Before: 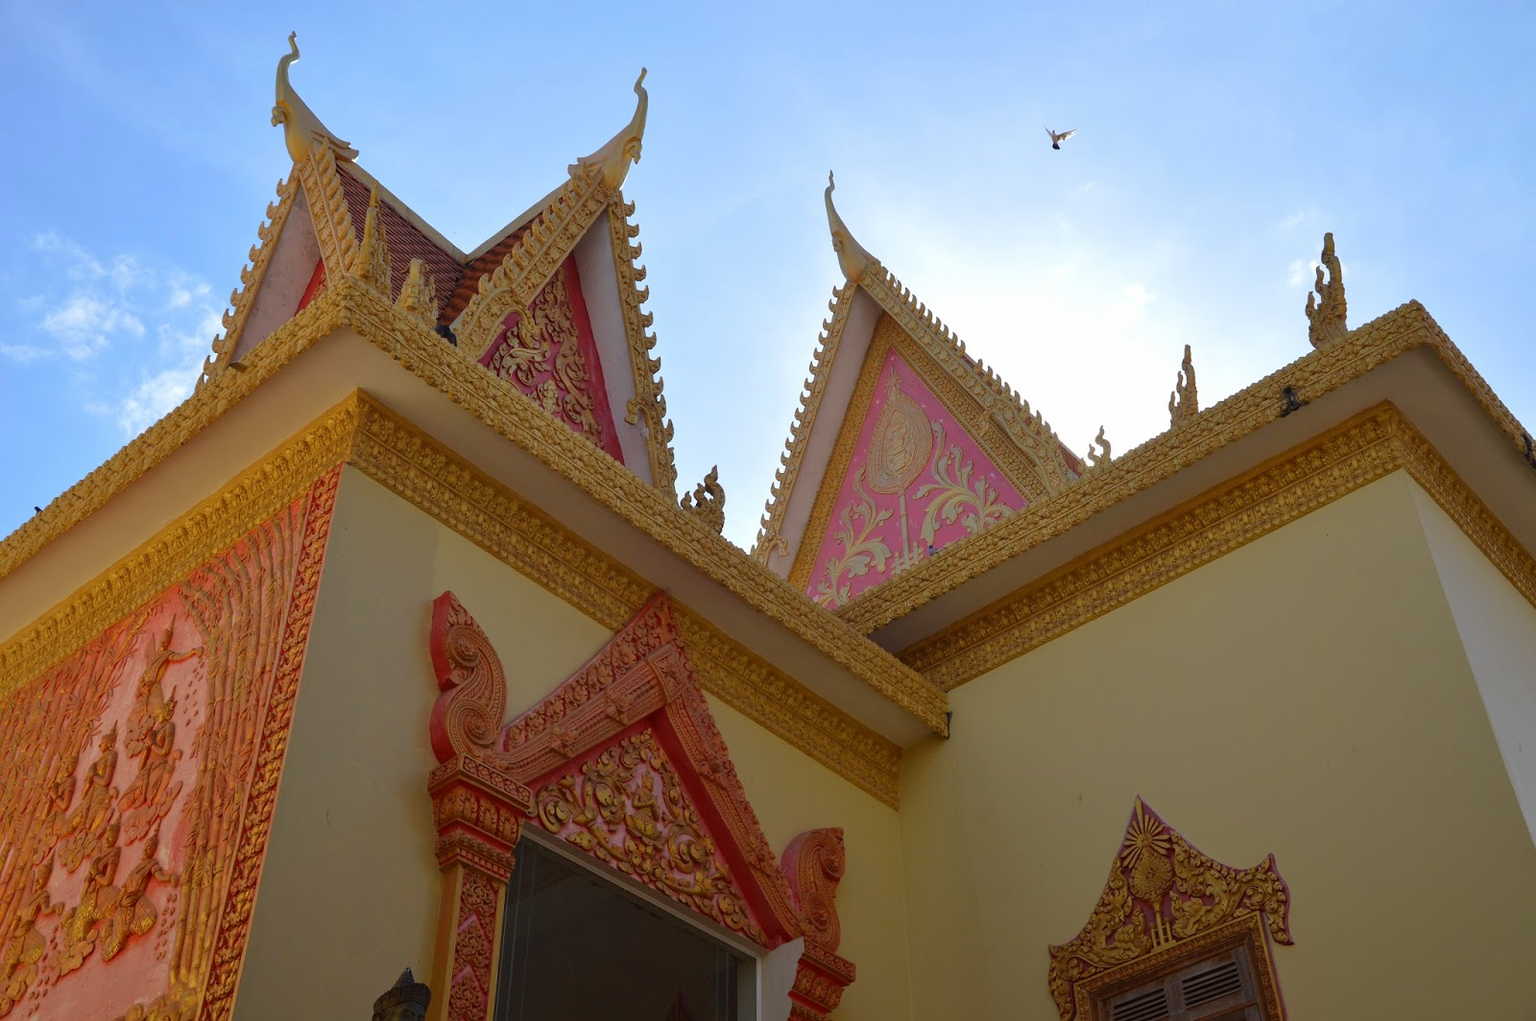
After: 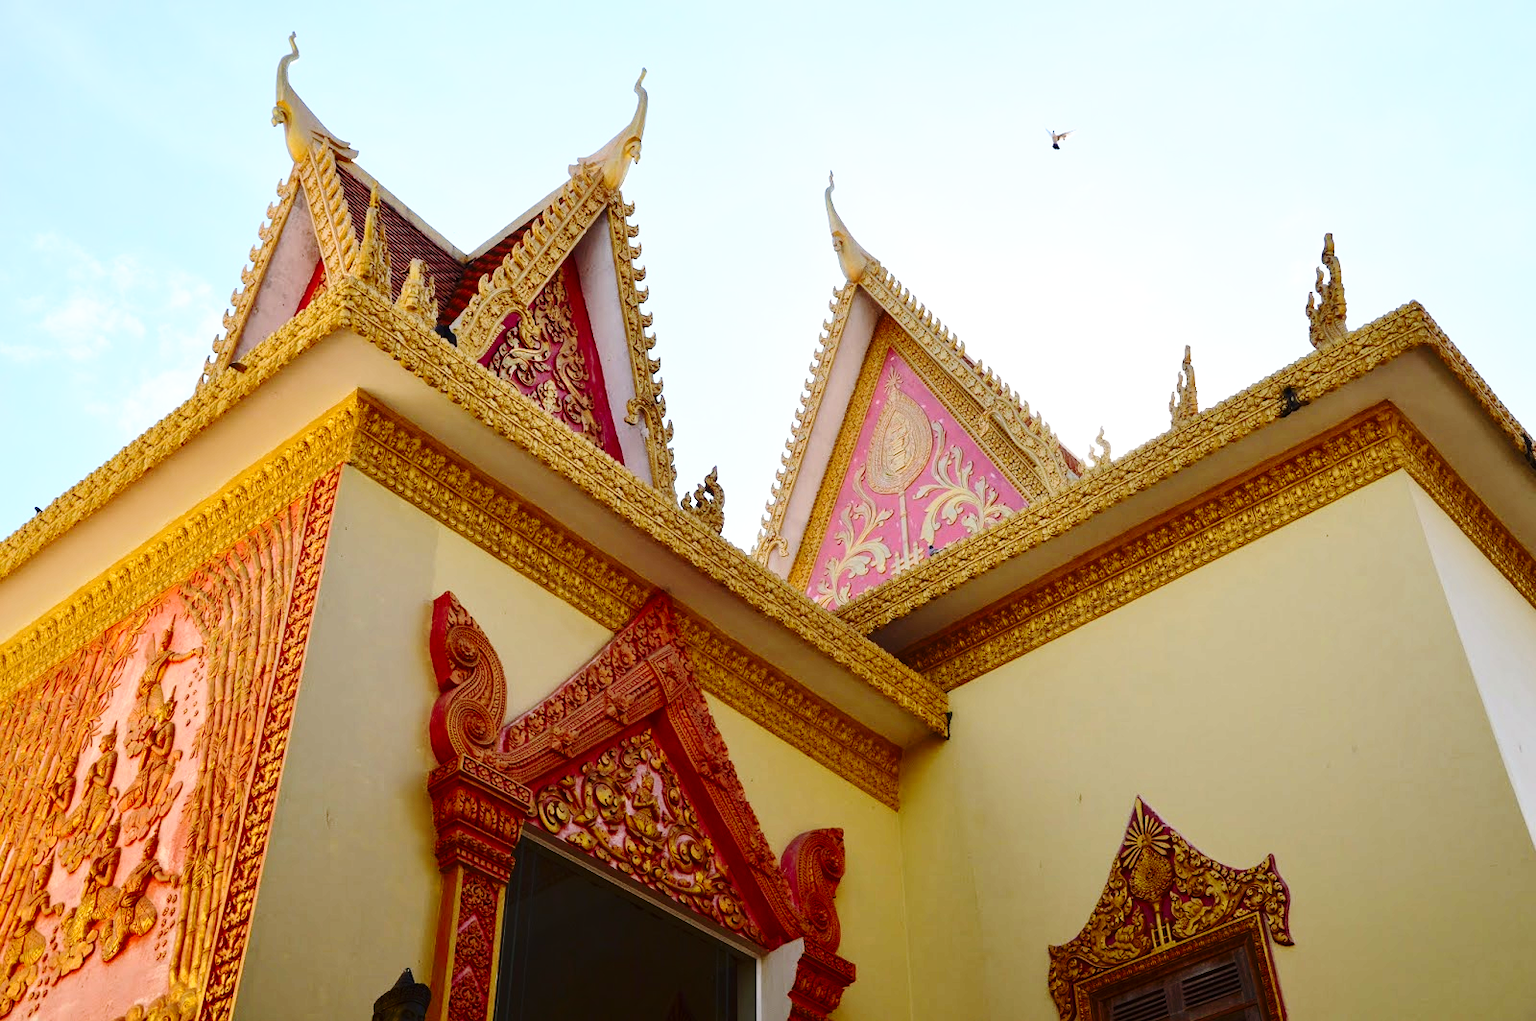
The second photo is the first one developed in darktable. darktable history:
base curve: curves: ch0 [(0, 0) (0.032, 0.037) (0.105, 0.228) (0.435, 0.76) (0.856, 0.983) (1, 1)], preserve colors none
tone curve: curves: ch0 [(0, 0) (0.004, 0.001) (0.133, 0.078) (0.325, 0.241) (0.832, 0.917) (1, 1)], color space Lab, independent channels, preserve colors none
